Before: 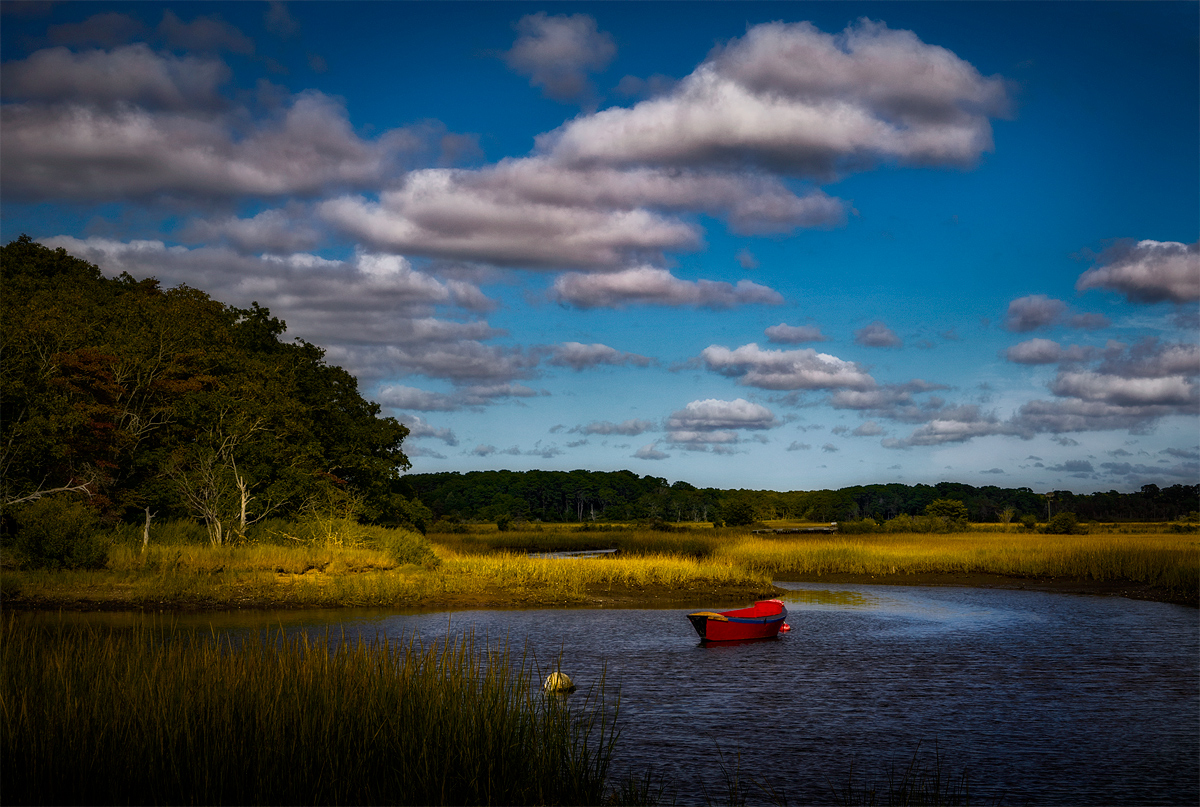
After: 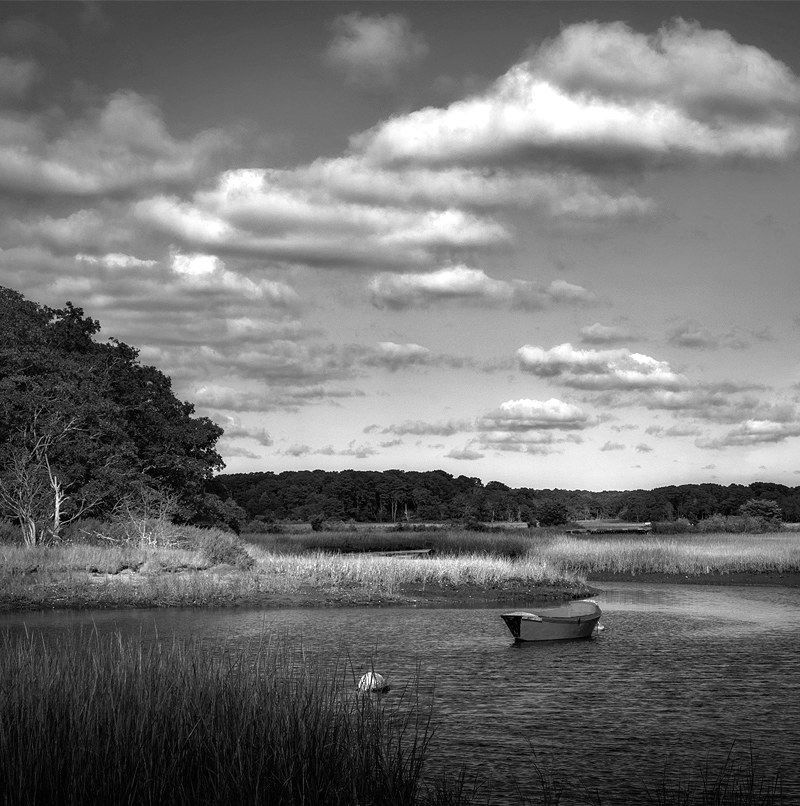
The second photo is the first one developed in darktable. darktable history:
shadows and highlights: shadows 25, highlights -25
monochrome: on, module defaults
exposure: black level correction 0, exposure 1 EV, compensate exposure bias true, compensate highlight preservation false
crop and rotate: left 15.546%, right 17.787%
